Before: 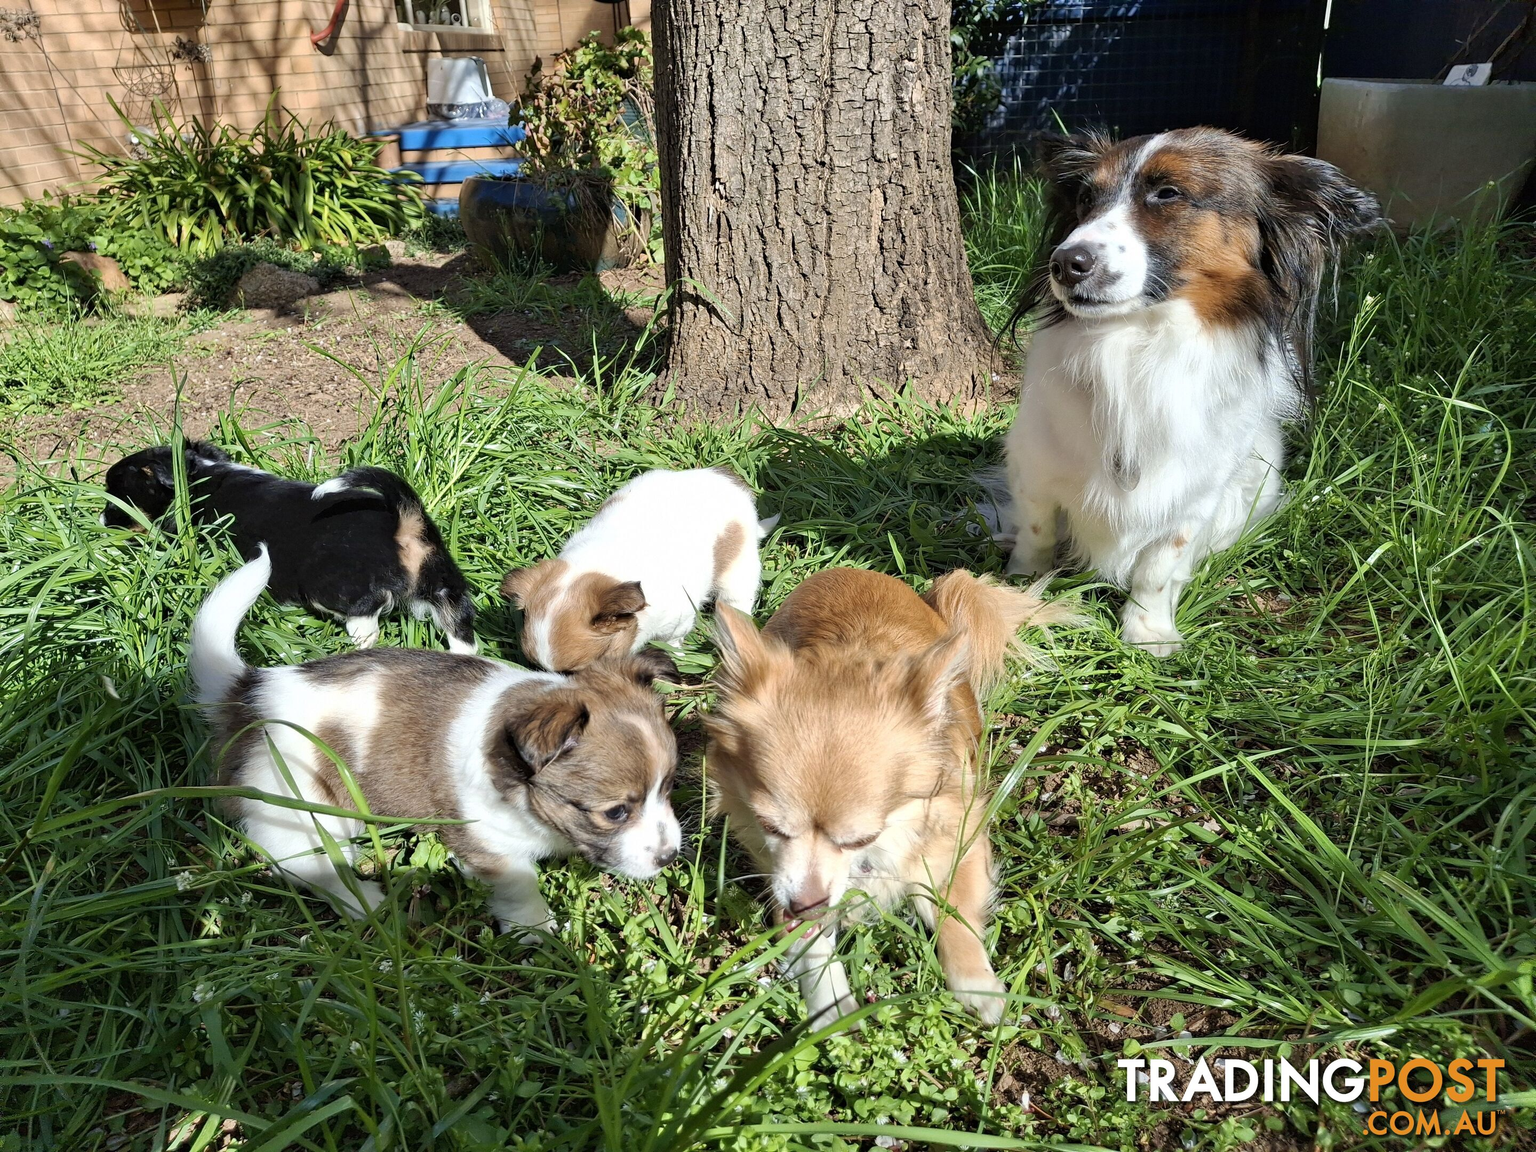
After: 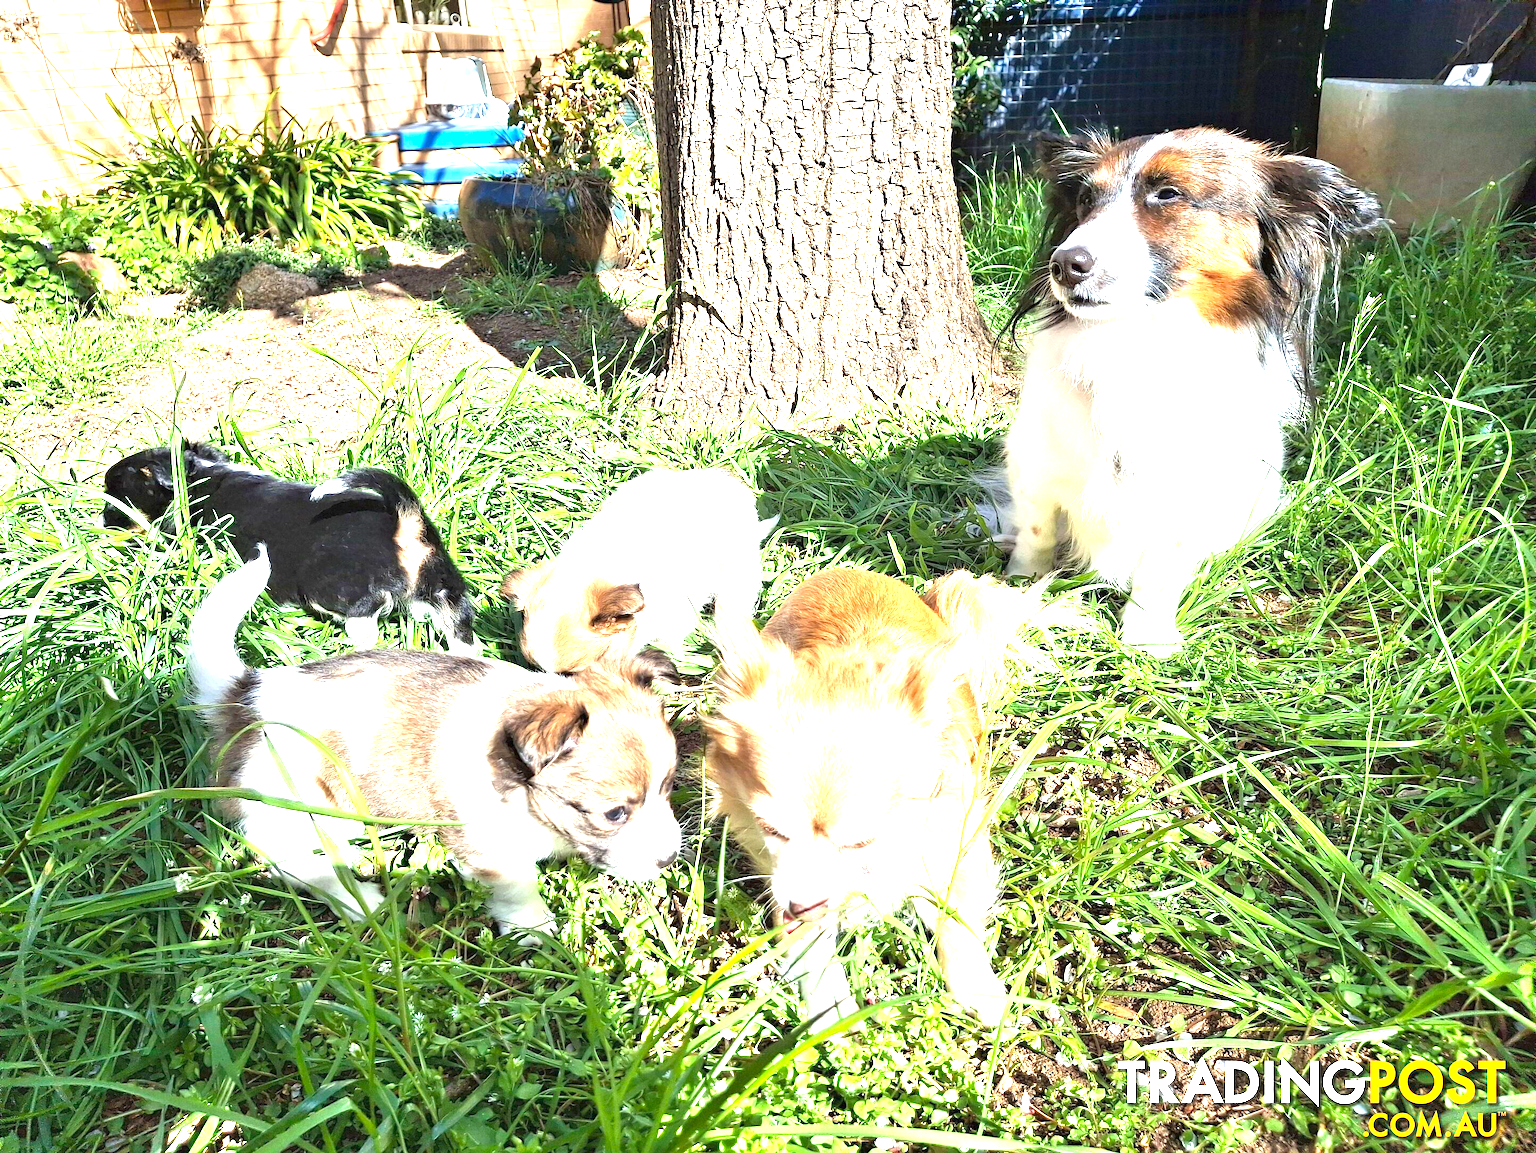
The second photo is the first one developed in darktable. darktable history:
crop and rotate: left 0.125%, bottom 0.011%
exposure: black level correction 0, exposure 2.144 EV, compensate highlight preservation false
